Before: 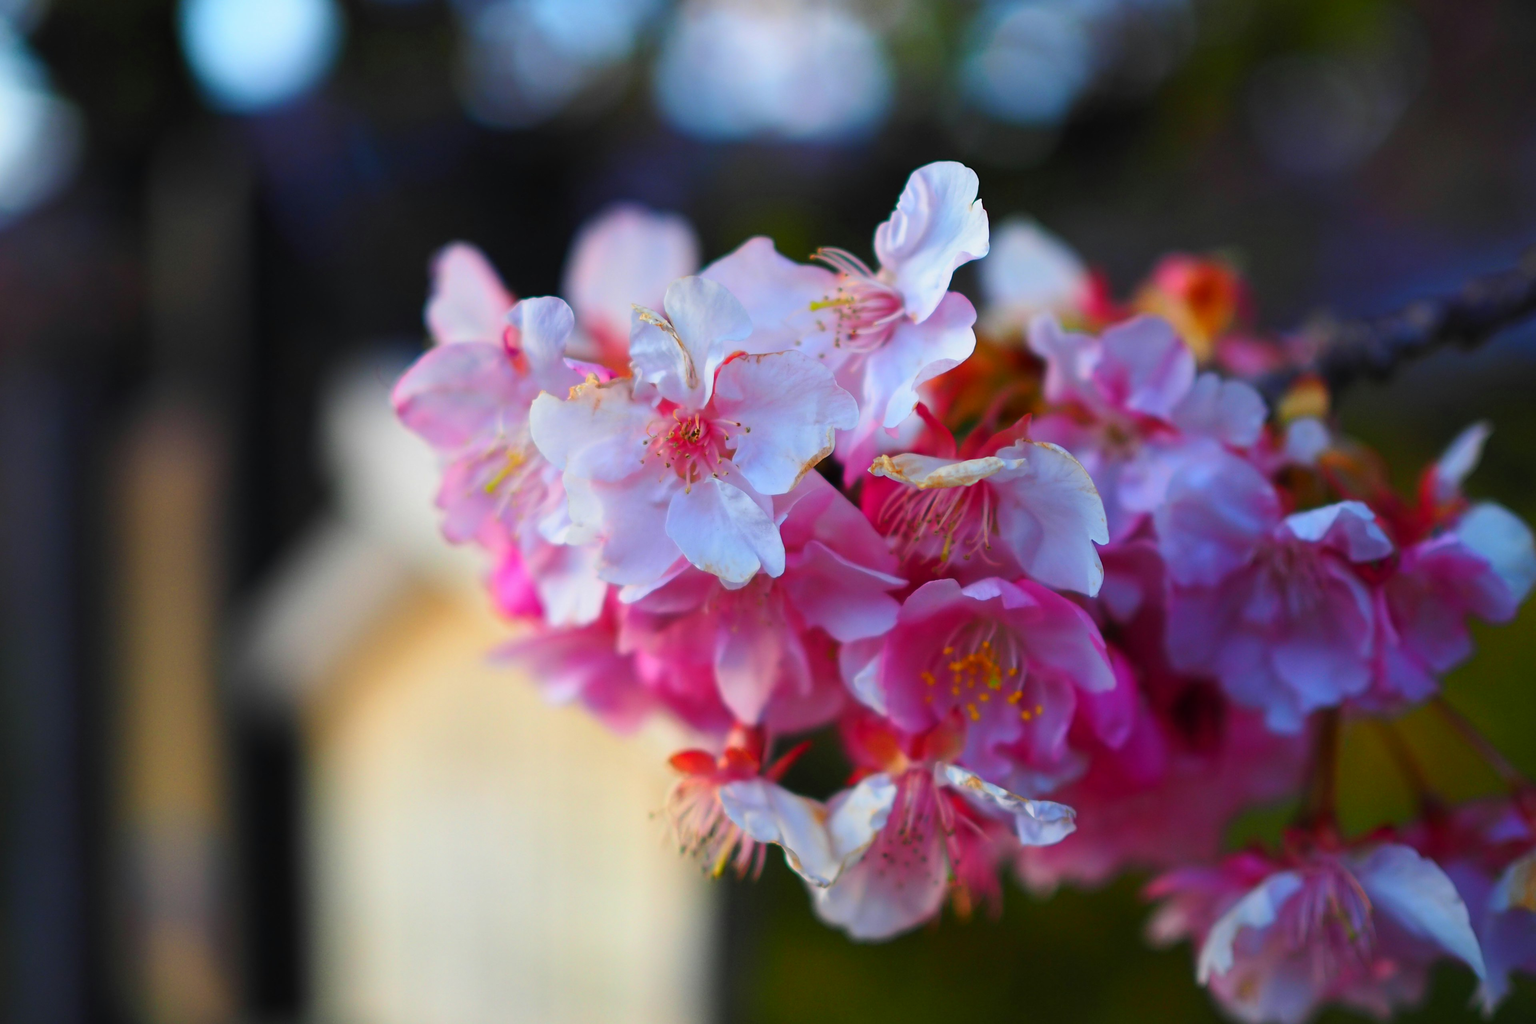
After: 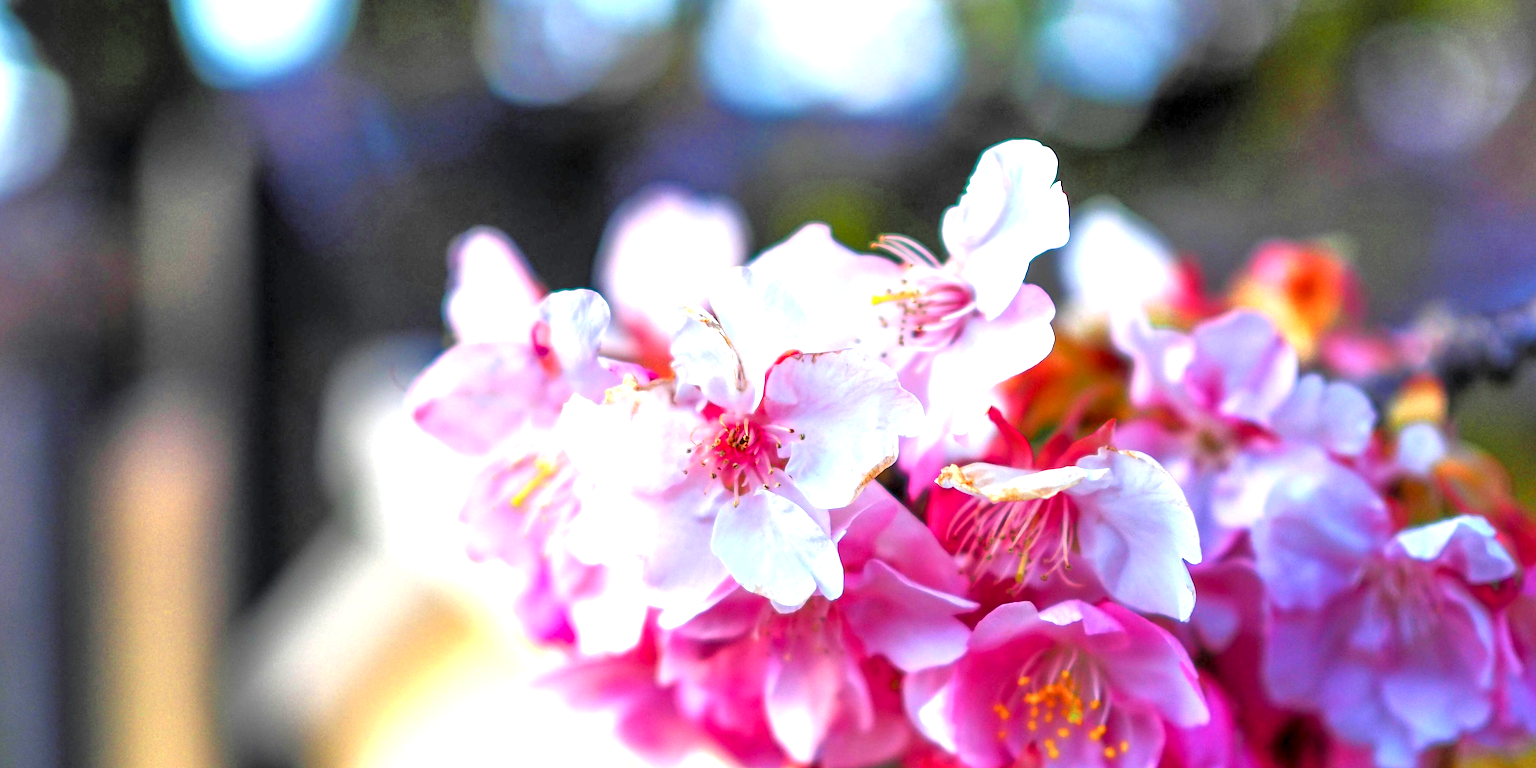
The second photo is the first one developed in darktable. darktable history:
exposure: black level correction 0, exposure 1.2 EV, compensate highlight preservation false
tone equalizer: -7 EV 0.15 EV, -6 EV 0.6 EV, -5 EV 1.15 EV, -4 EV 1.33 EV, -3 EV 1.15 EV, -2 EV 0.6 EV, -1 EV 0.15 EV, mask exposure compensation -0.5 EV
crop: left 1.509%, top 3.452%, right 7.696%, bottom 28.452%
local contrast: highlights 60%, shadows 60%, detail 160%
